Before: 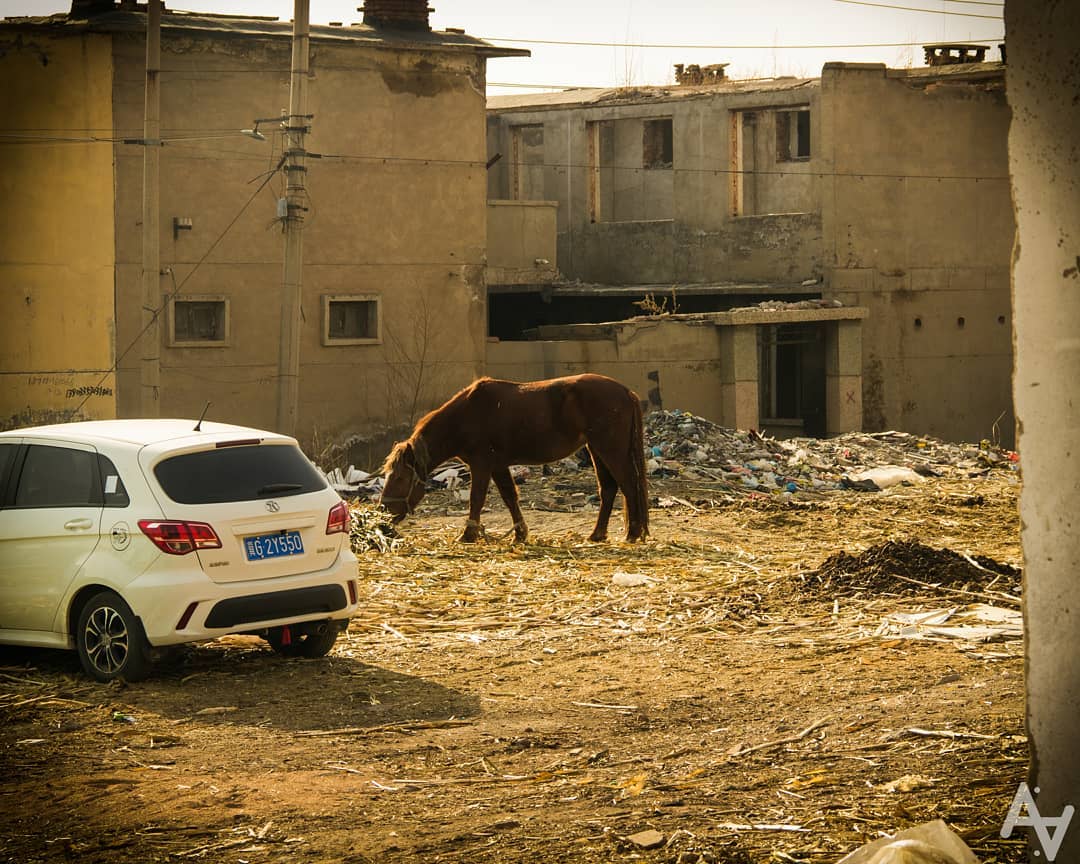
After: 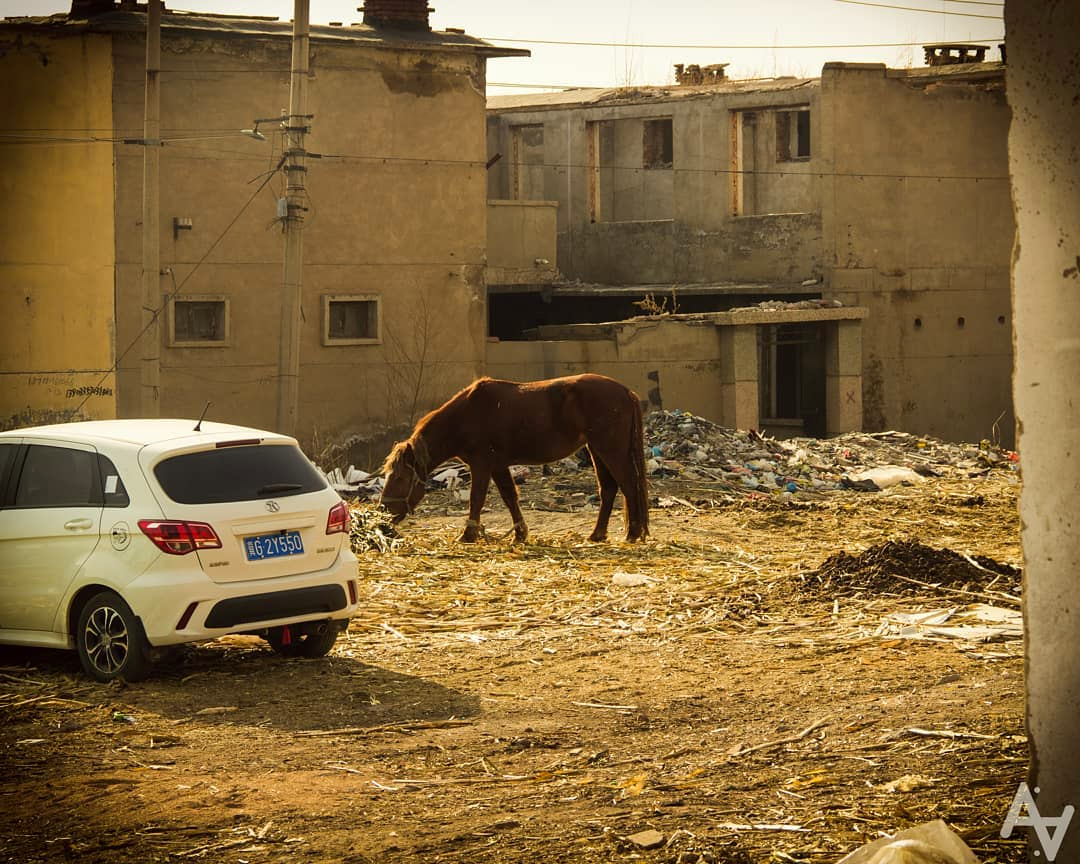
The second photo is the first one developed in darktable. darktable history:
color correction: highlights a* -1.12, highlights b* 4.51, shadows a* 3.57
